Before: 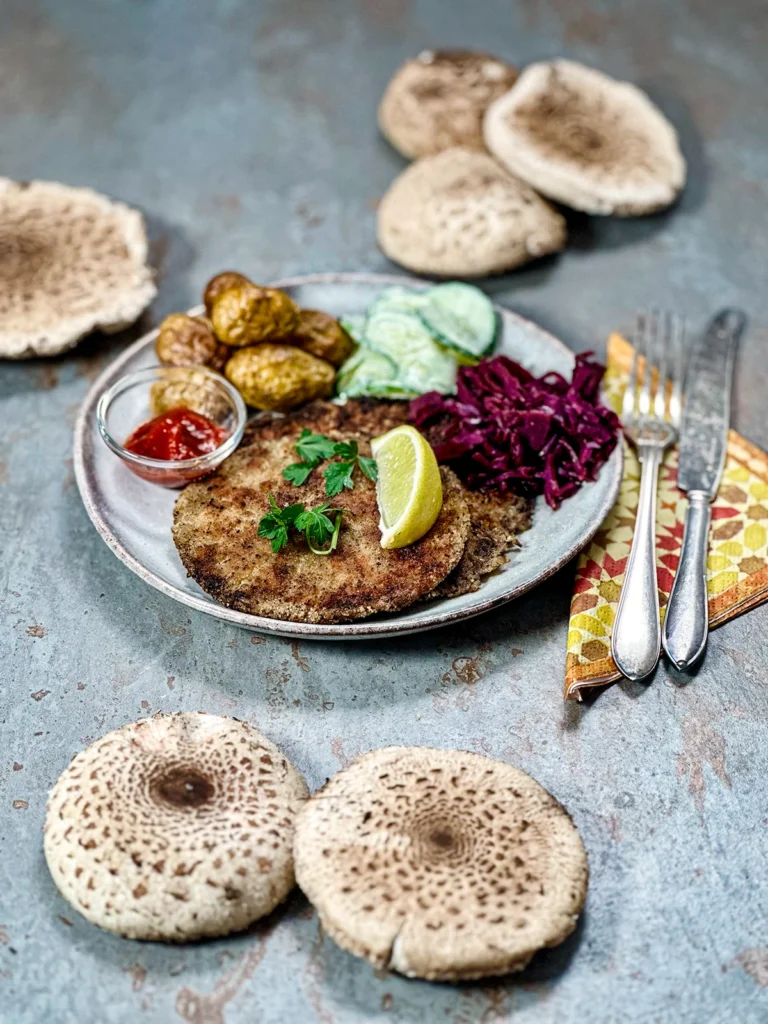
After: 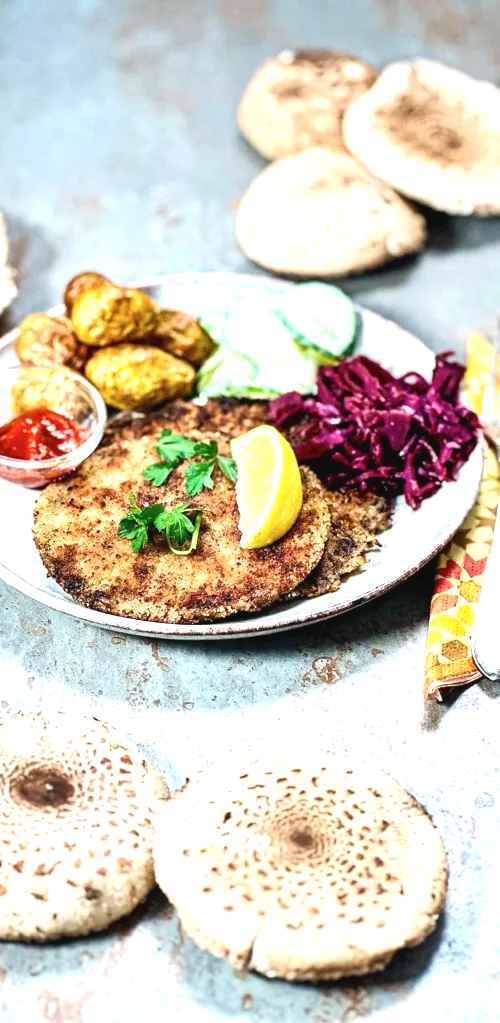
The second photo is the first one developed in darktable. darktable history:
crop and rotate: left 18.298%, right 16.471%
tone curve: curves: ch0 [(0, 0.028) (0.138, 0.156) (0.468, 0.516) (0.754, 0.823) (1, 1)], color space Lab, independent channels, preserve colors none
exposure: black level correction 0, exposure 1.2 EV, compensate exposure bias true, compensate highlight preservation false
